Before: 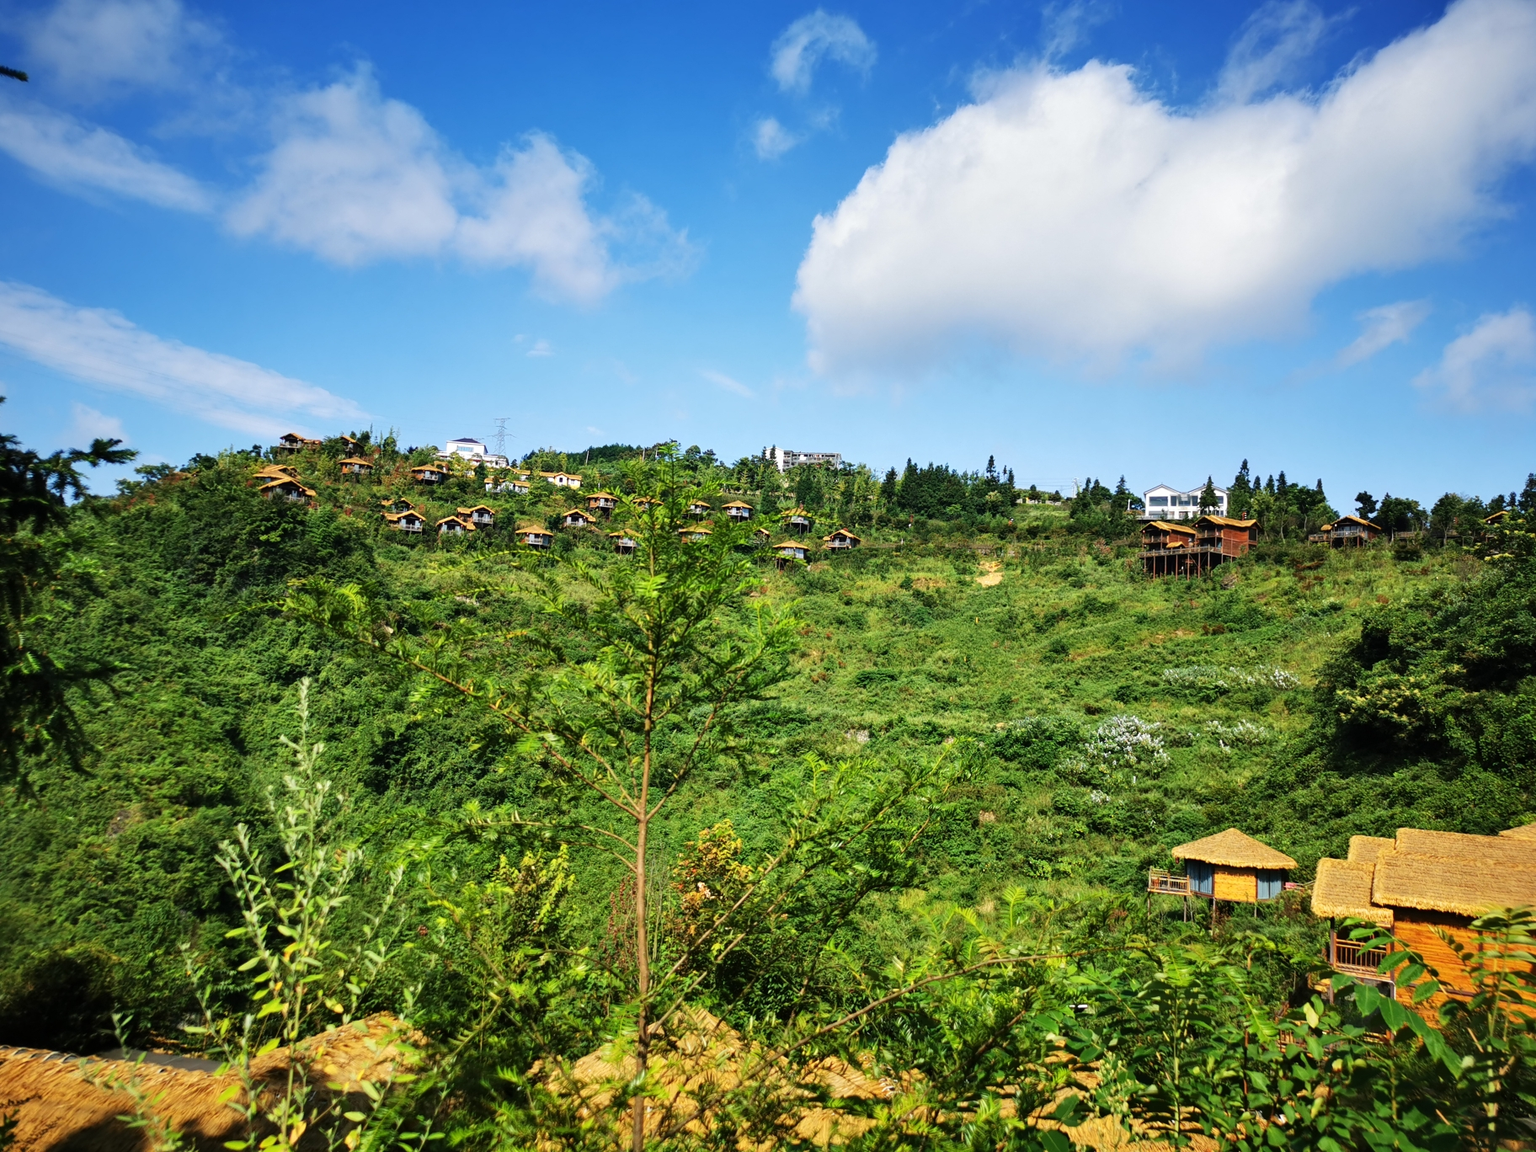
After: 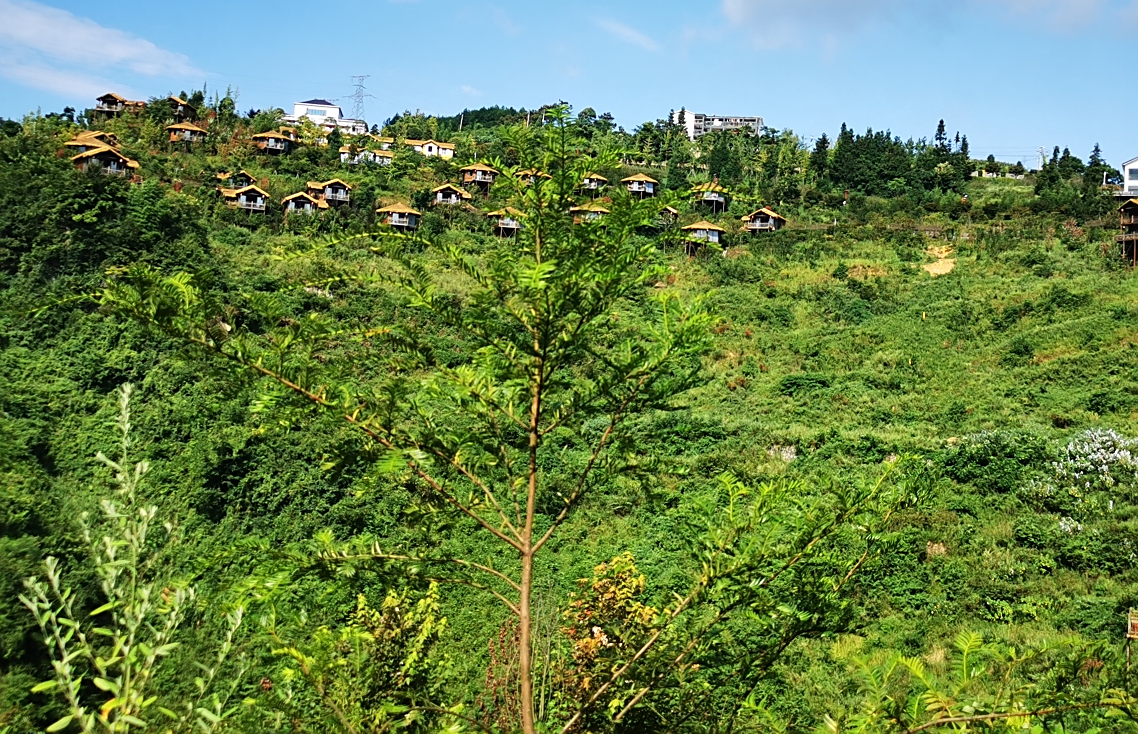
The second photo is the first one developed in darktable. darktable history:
crop: left 12.977%, top 30.798%, right 24.623%, bottom 15.497%
sharpen: radius 1.891, amount 0.406, threshold 1.285
